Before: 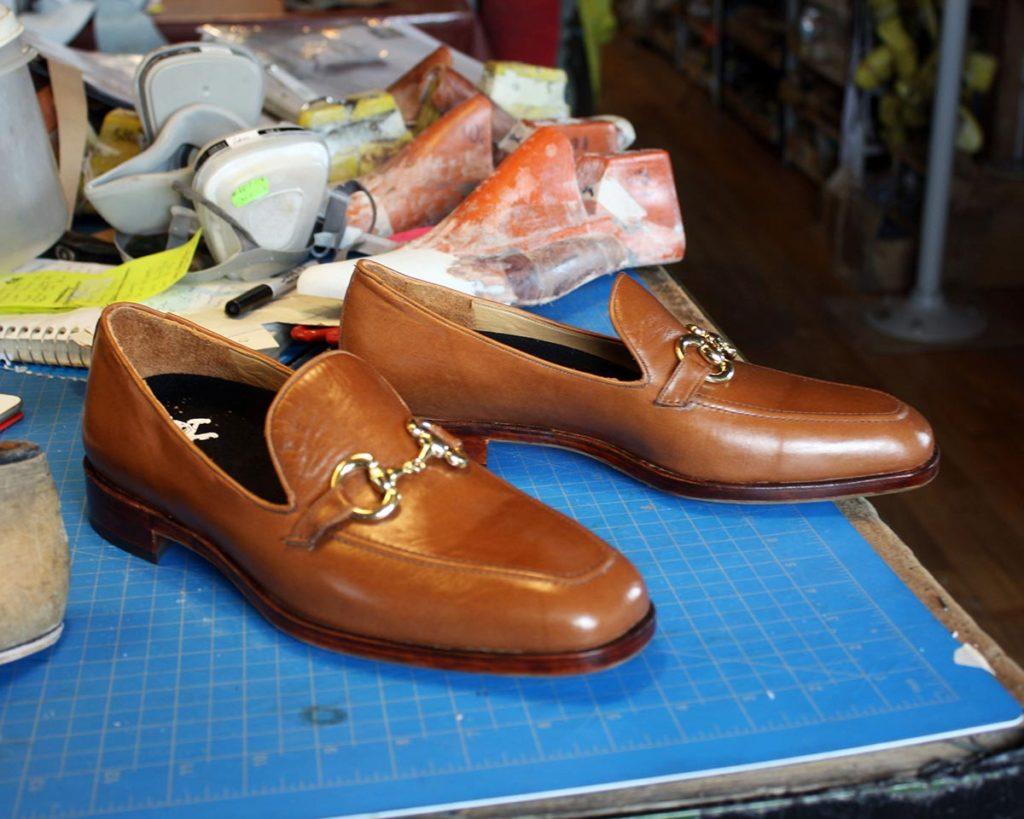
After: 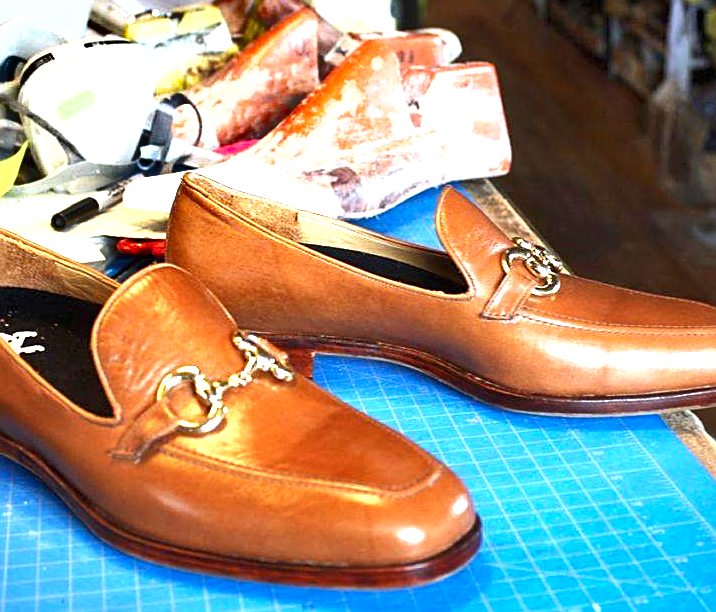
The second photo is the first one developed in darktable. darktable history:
exposure: black level correction 0, exposure 1.45 EV, compensate exposure bias true, compensate highlight preservation false
white balance: red 0.988, blue 1.017
crop and rotate: left 17.046%, top 10.659%, right 12.989%, bottom 14.553%
sharpen: on, module defaults
shadows and highlights: soften with gaussian
color balance rgb: global vibrance 0.5%
